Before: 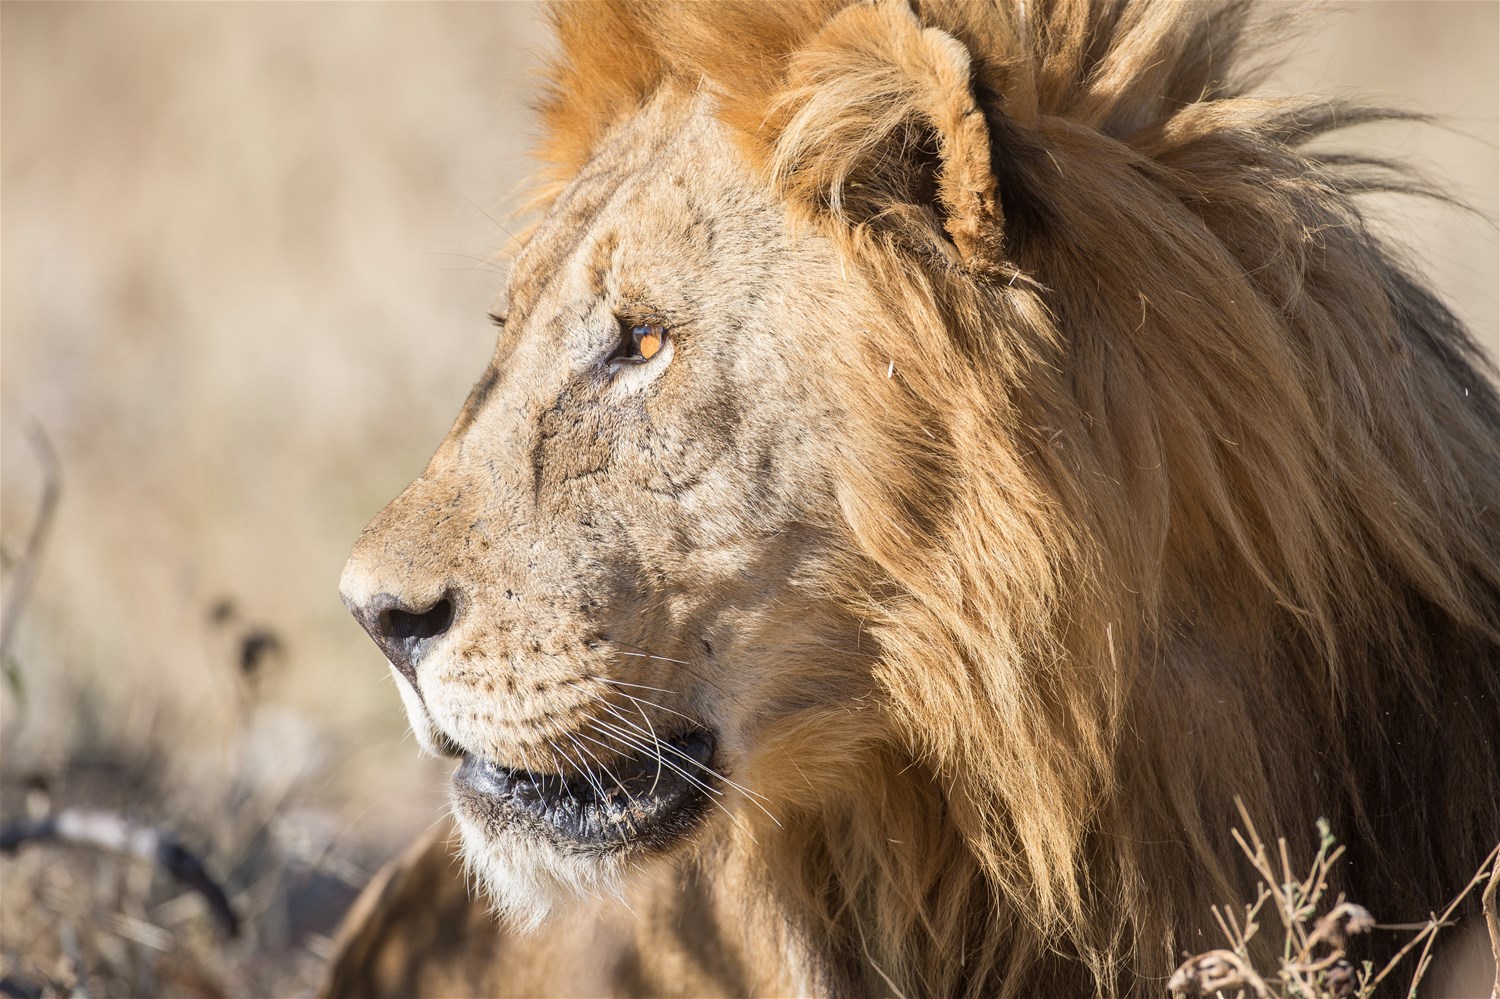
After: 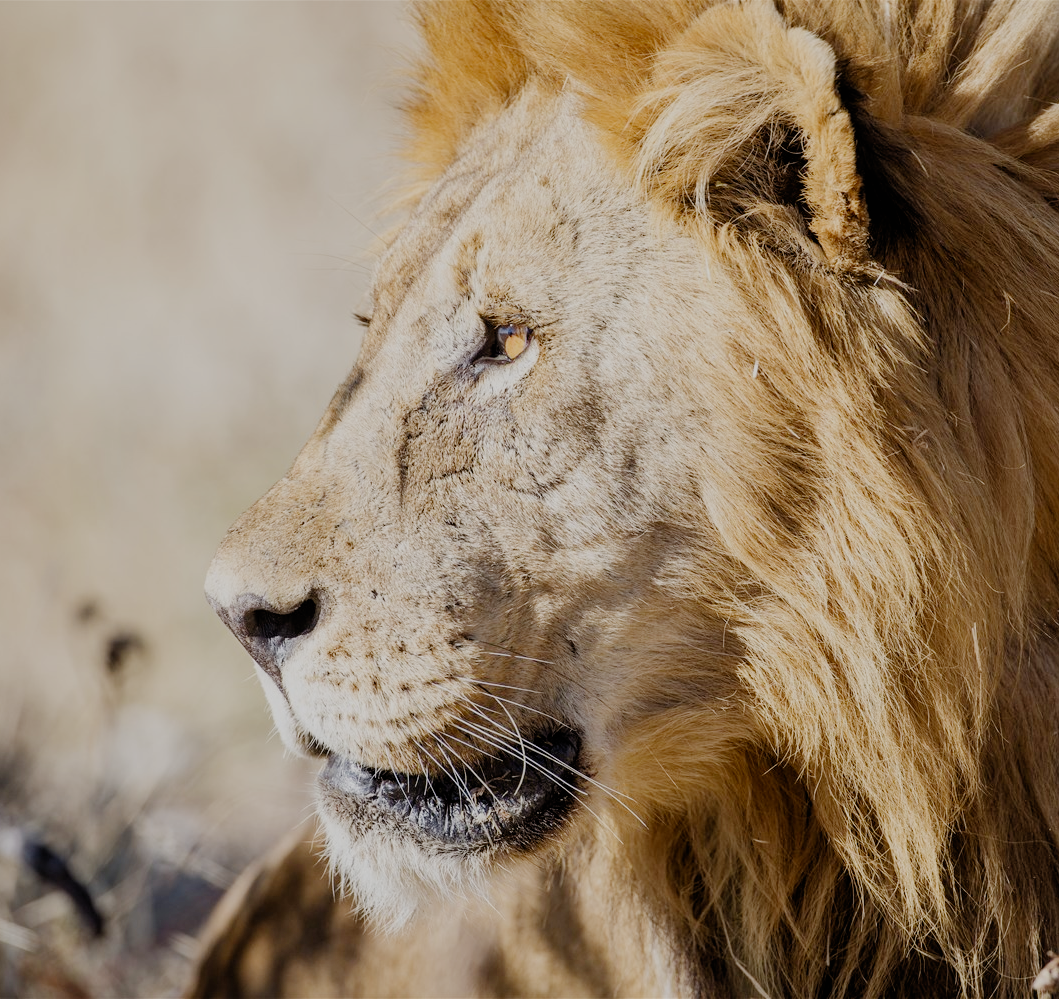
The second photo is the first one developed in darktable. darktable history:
filmic rgb: black relative exposure -6.1 EV, white relative exposure 6.96 EV, threshold 3 EV, hardness 2.25, add noise in highlights 0.001, preserve chrominance no, color science v3 (2019), use custom middle-gray values true, contrast in highlights soft, enable highlight reconstruction true
crop and rotate: left 9.062%, right 20.289%
